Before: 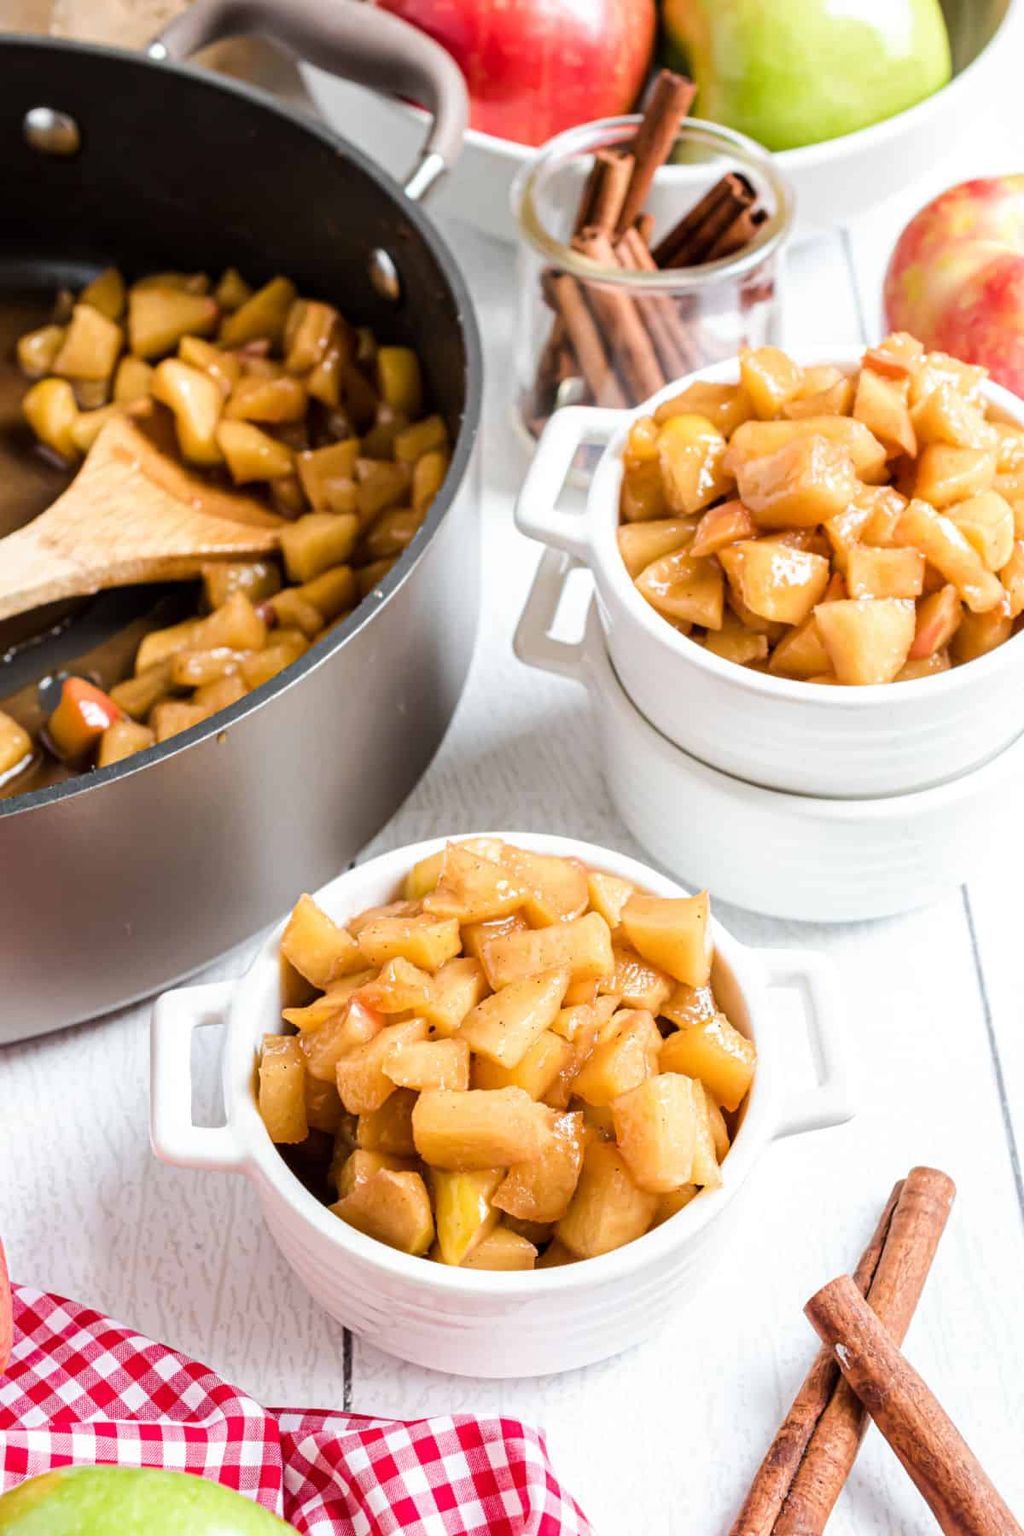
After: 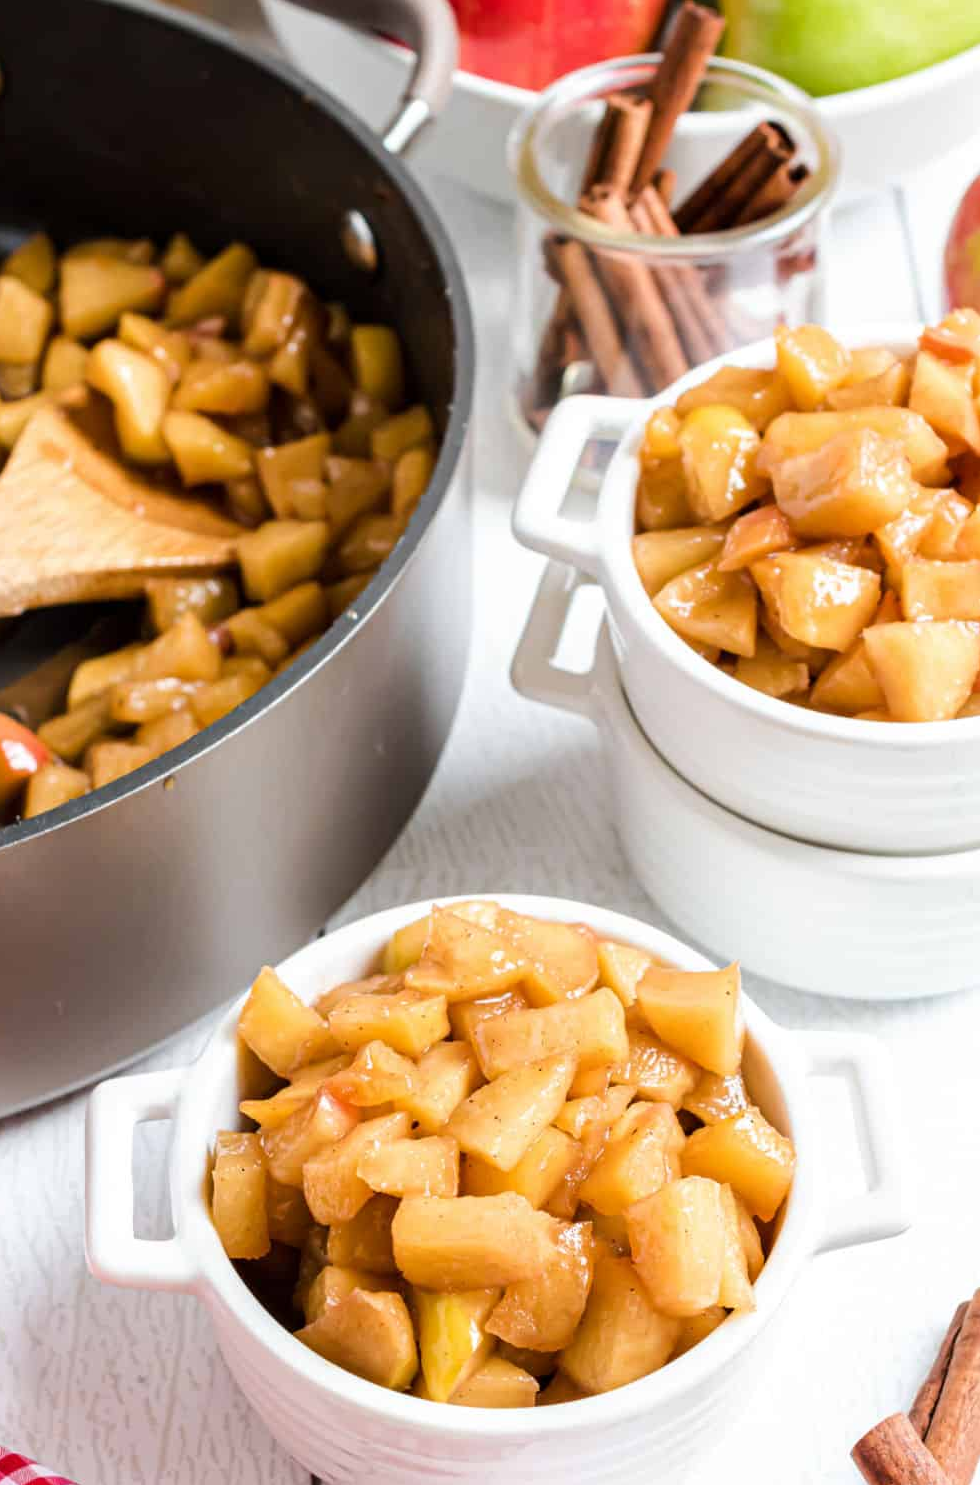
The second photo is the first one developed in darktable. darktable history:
crop and rotate: left 7.654%, top 4.505%, right 10.635%, bottom 12.978%
